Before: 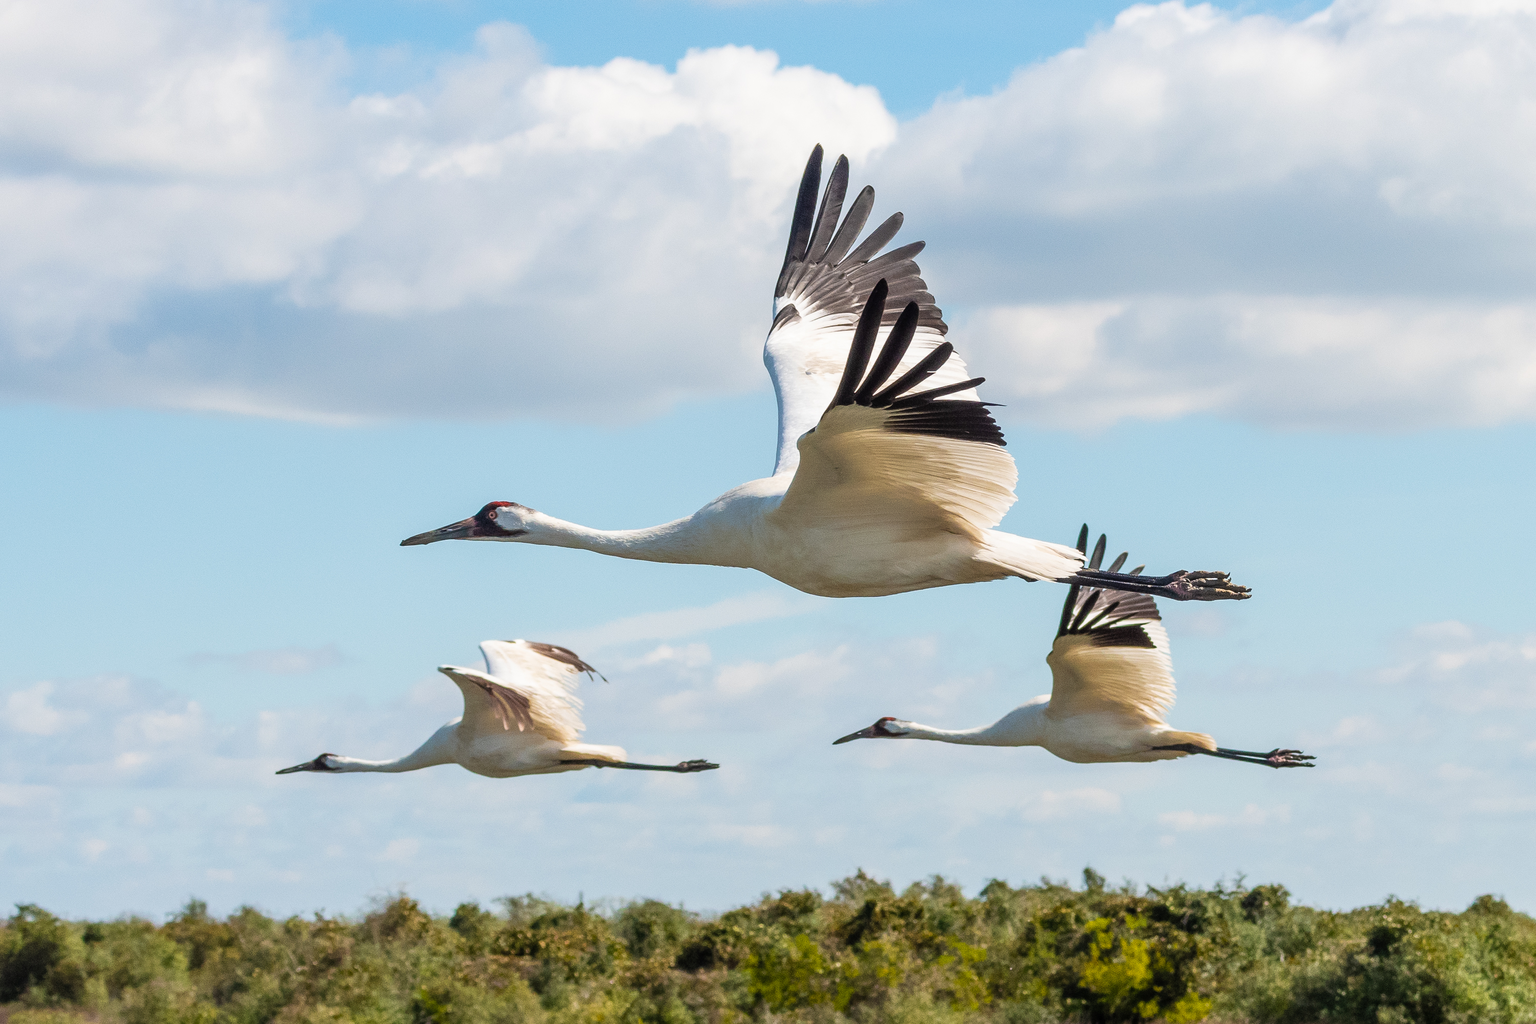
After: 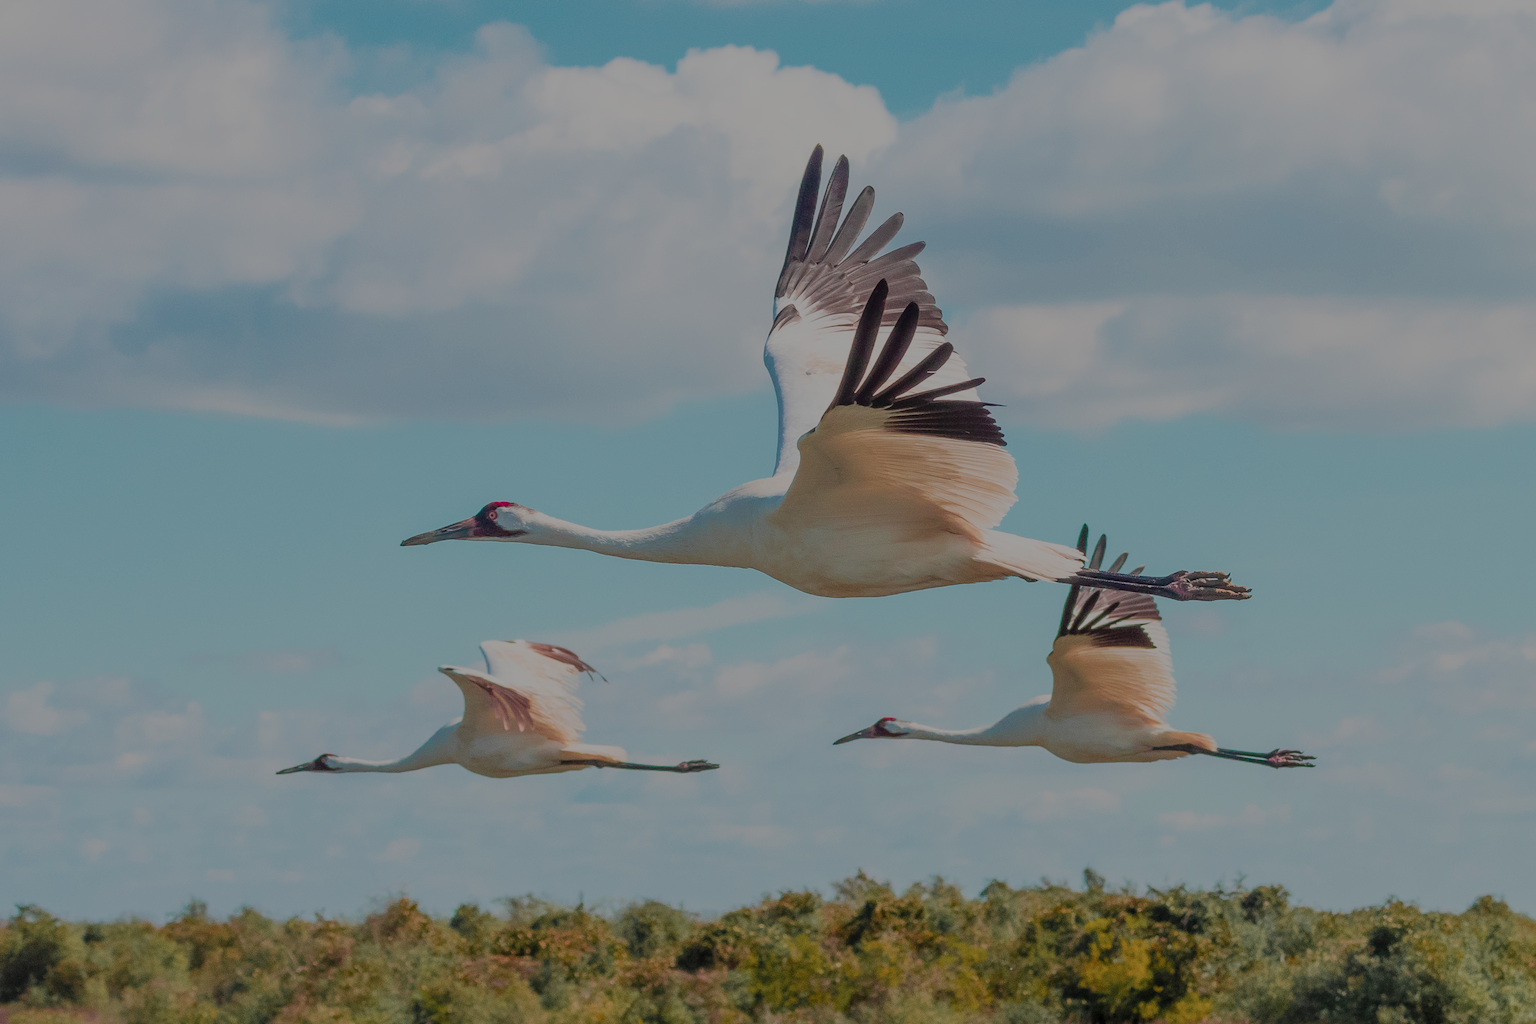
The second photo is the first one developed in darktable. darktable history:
contrast brightness saturation: contrast 0.12, brightness -0.12, saturation 0.2
color contrast: blue-yellow contrast 0.62
color zones: curves: ch1 [(0.263, 0.53) (0.376, 0.287) (0.487, 0.512) (0.748, 0.547) (1, 0.513)]; ch2 [(0.262, 0.45) (0.751, 0.477)], mix 31.98%
filmic rgb: black relative exposure -16 EV, white relative exposure 8 EV, threshold 3 EV, hardness 4.17, latitude 50%, contrast 0.5, color science v5 (2021), contrast in shadows safe, contrast in highlights safe, enable highlight reconstruction true
